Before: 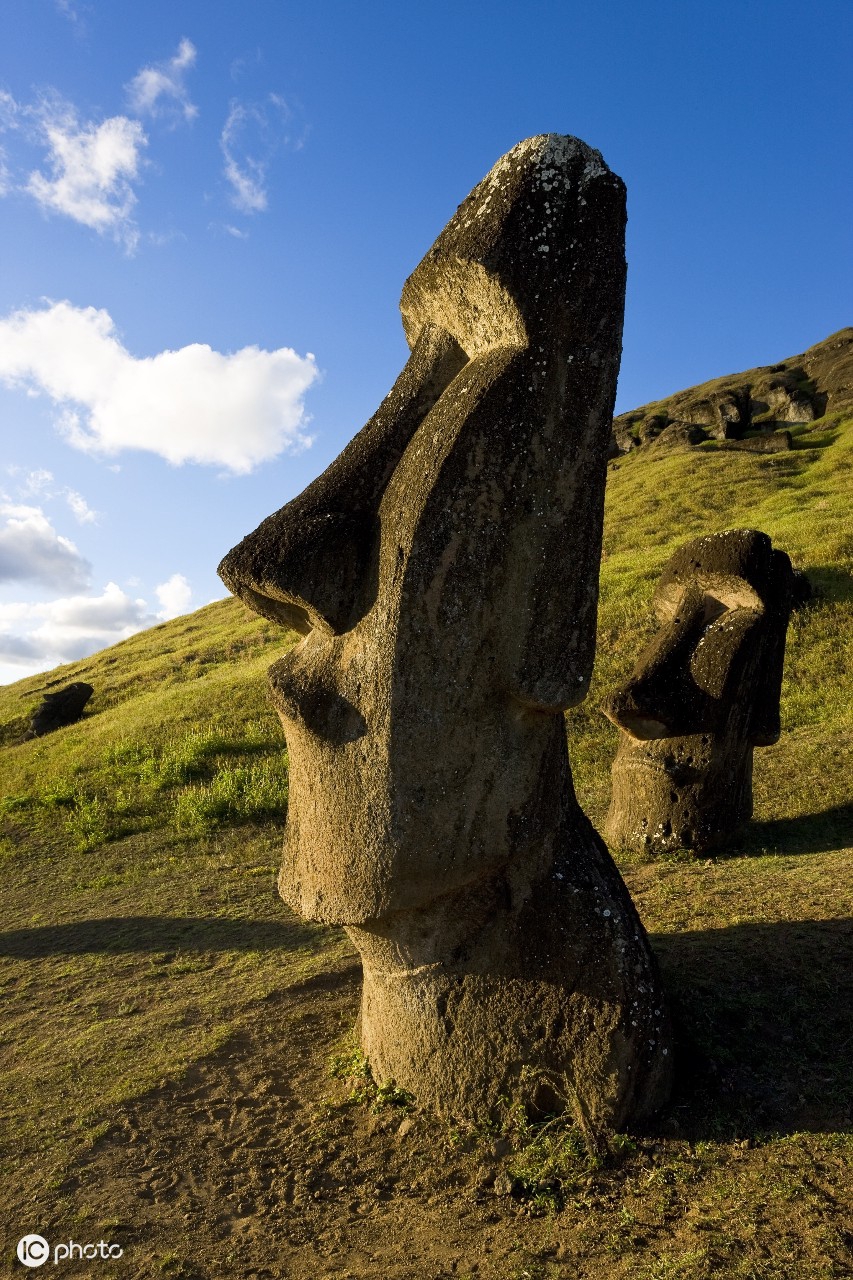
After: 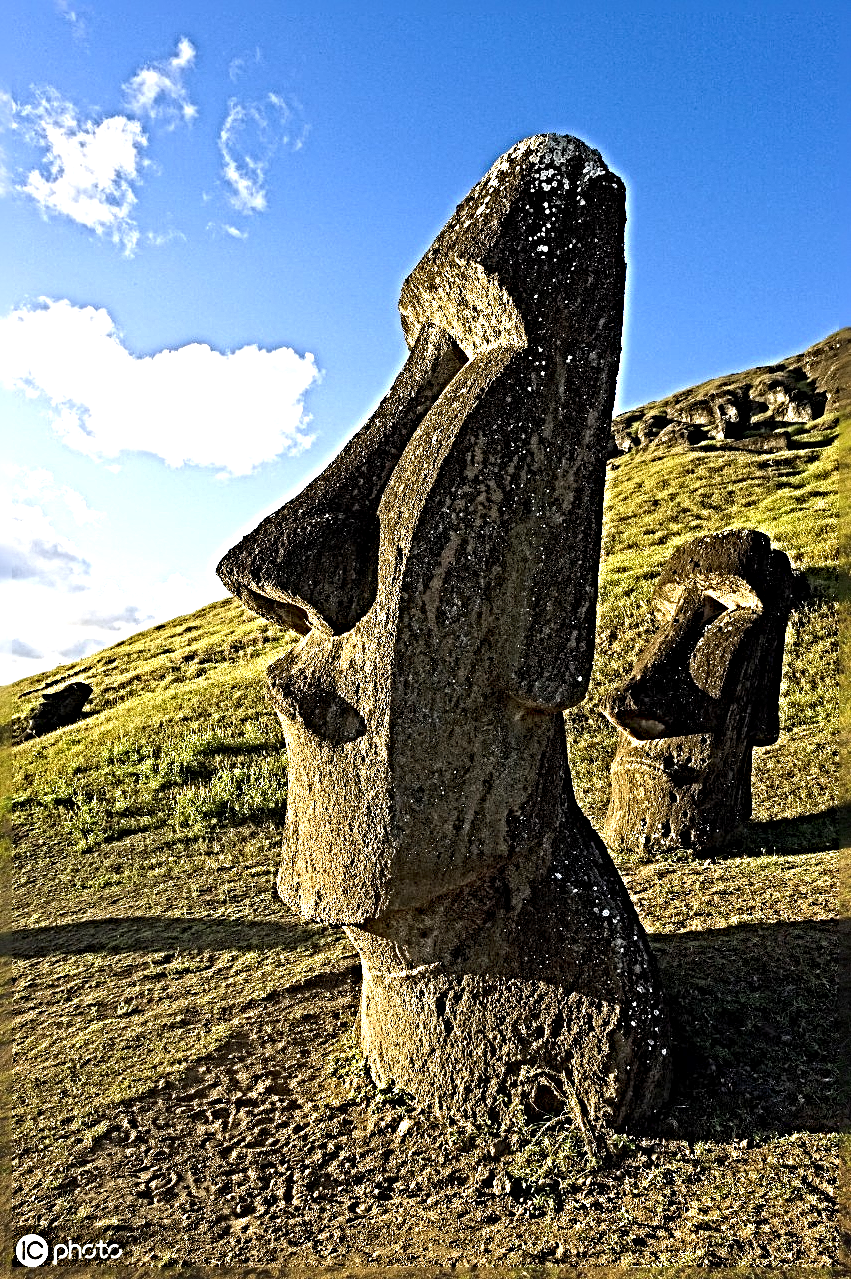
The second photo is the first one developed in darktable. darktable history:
crop and rotate: left 0.179%, bottom 0.011%
sharpen: radius 6.267, amount 1.803, threshold 0.061
exposure: exposure 0.693 EV, compensate highlight preservation false
